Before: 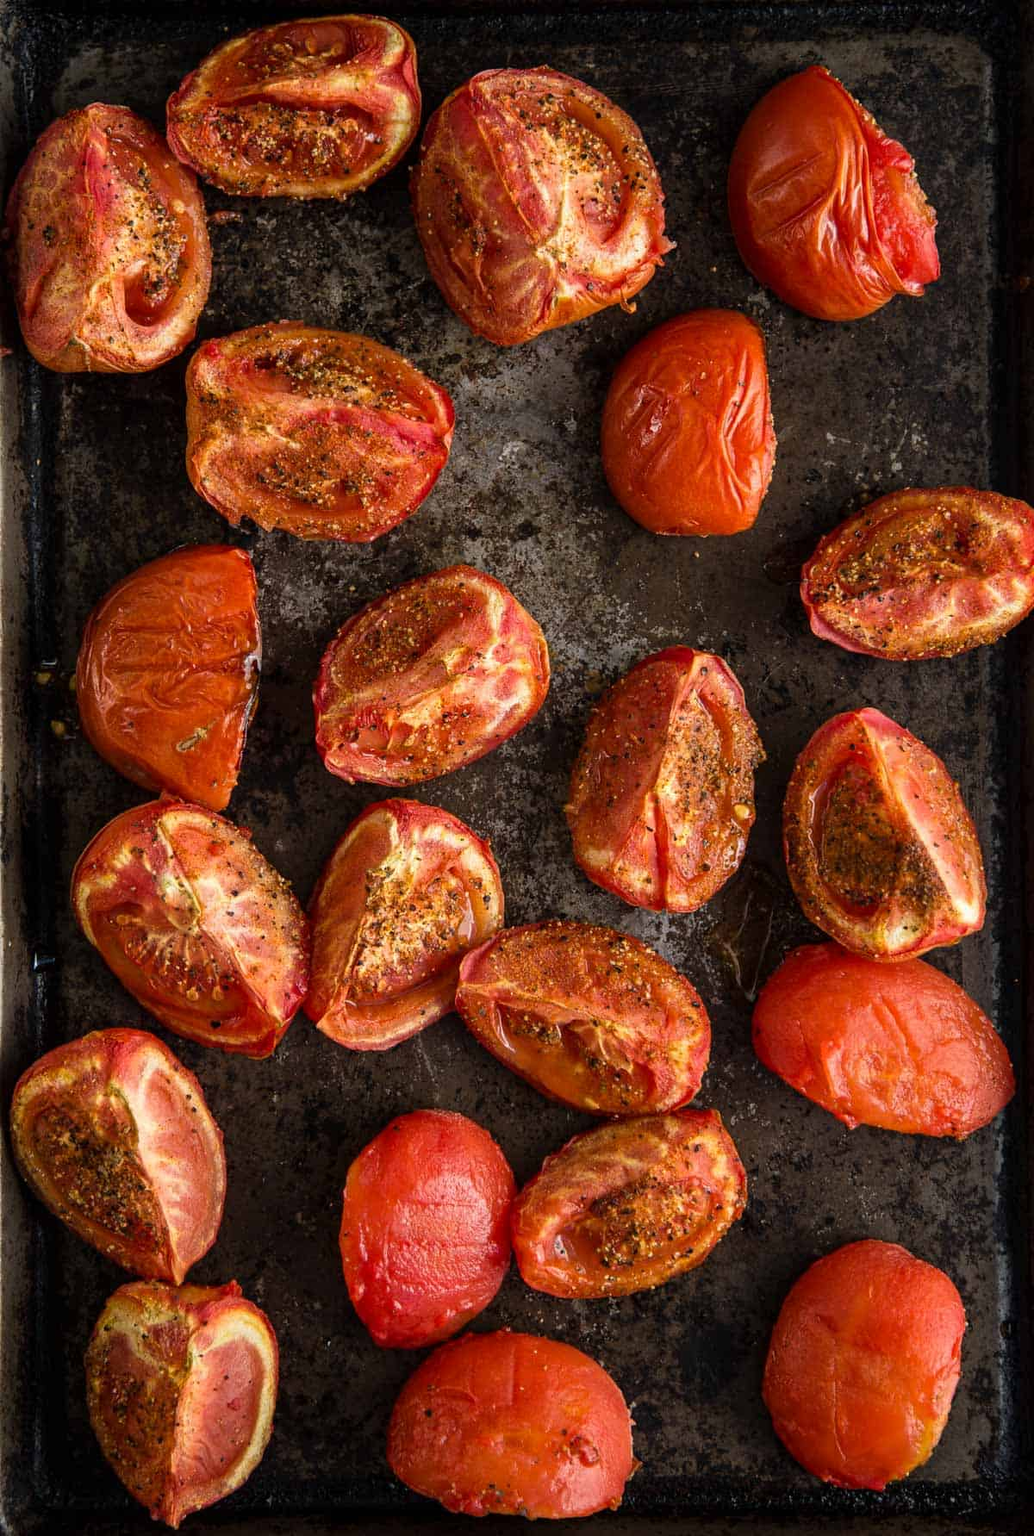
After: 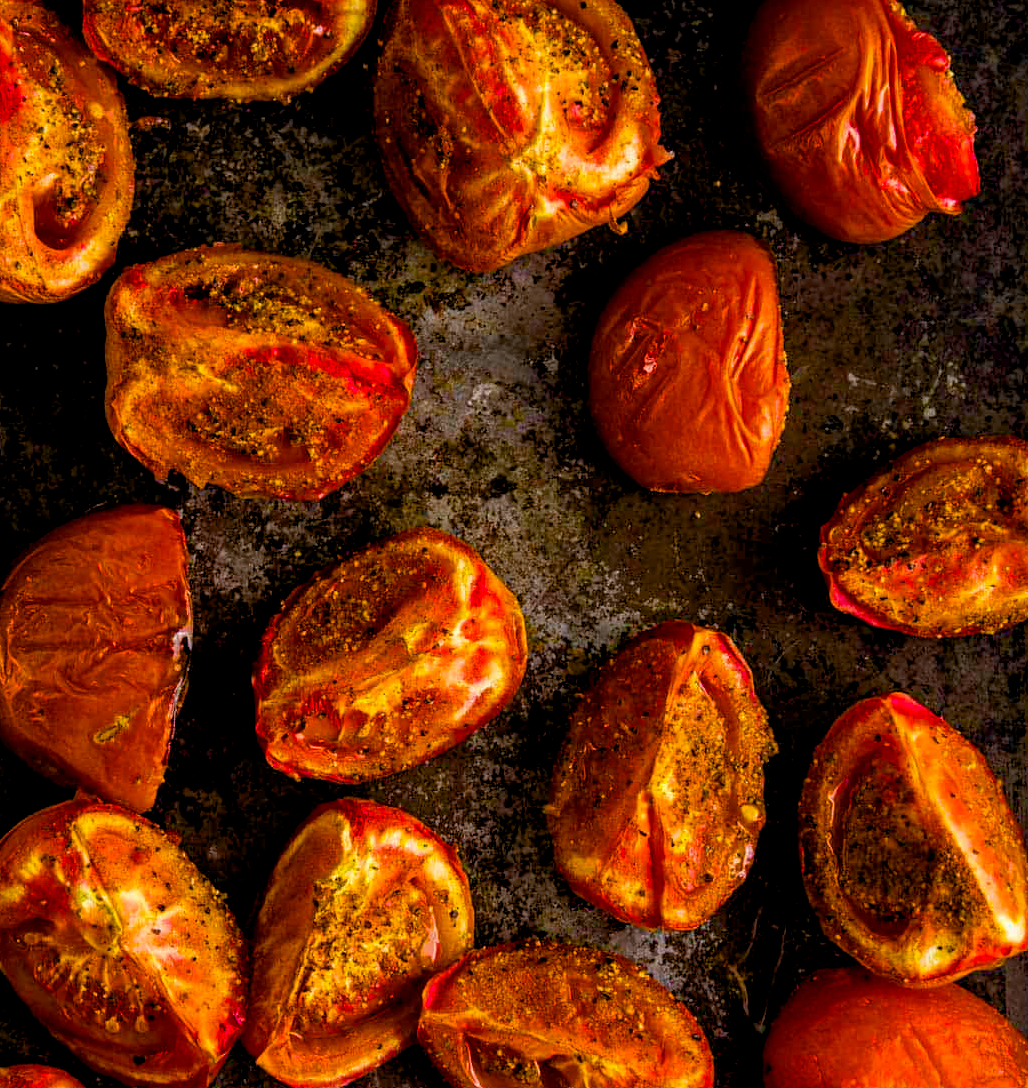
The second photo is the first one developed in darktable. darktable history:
crop and rotate: left 9.265%, top 7.266%, right 5.012%, bottom 31.659%
color balance rgb: global offset › luminance -0.887%, perceptual saturation grading › global saturation 99.223%
